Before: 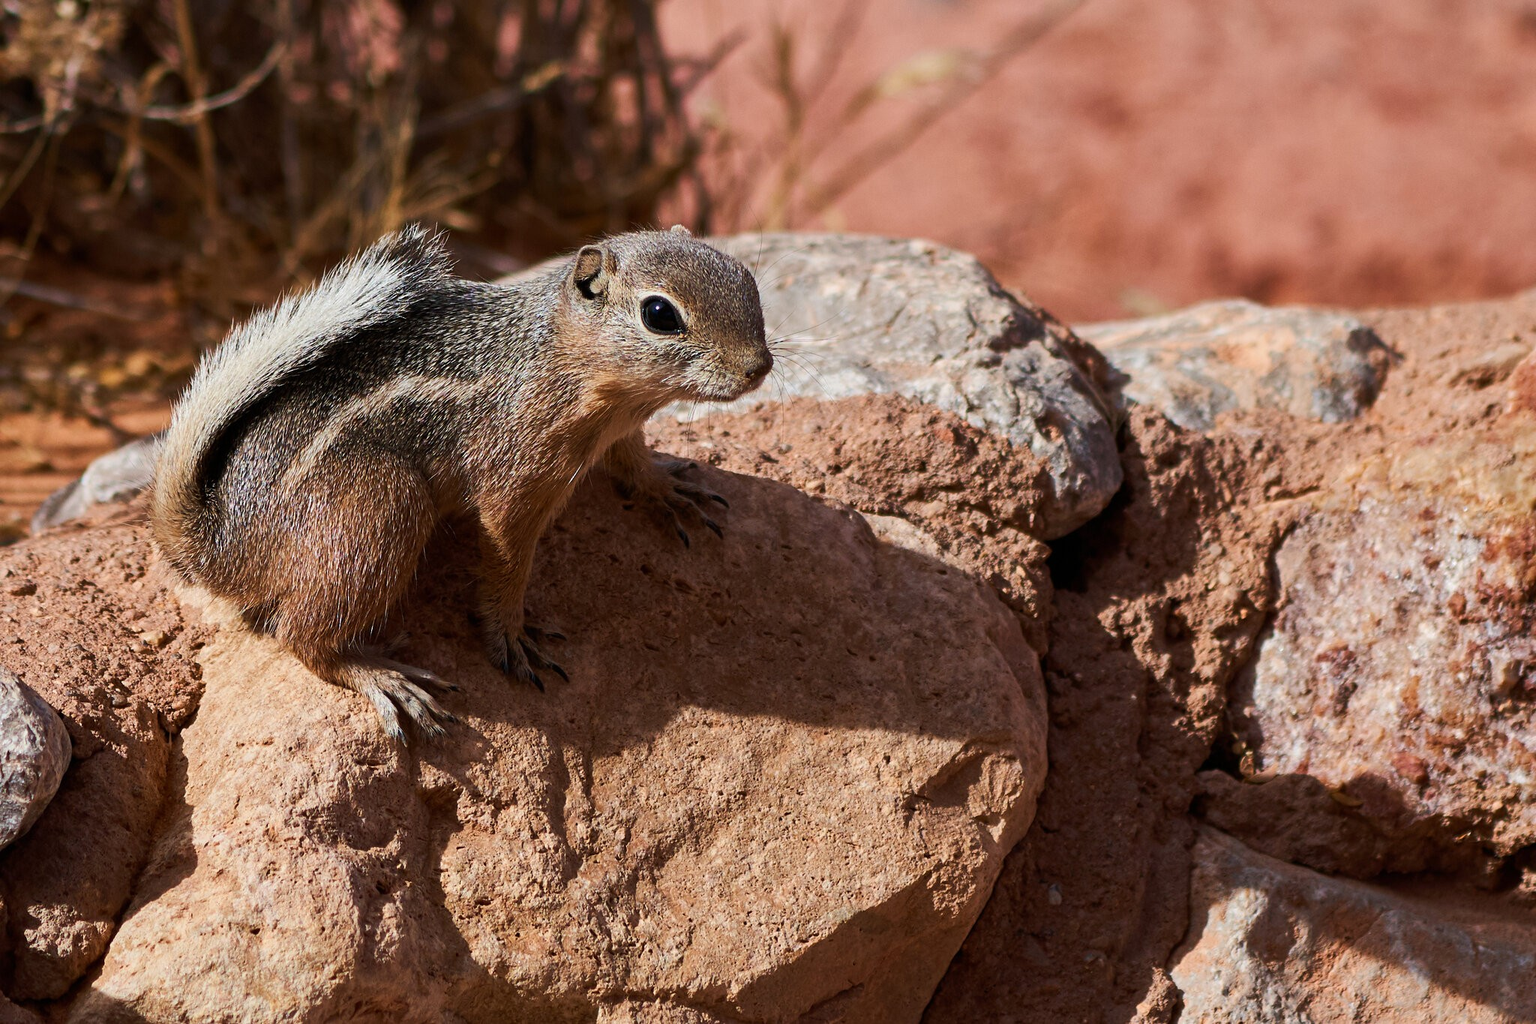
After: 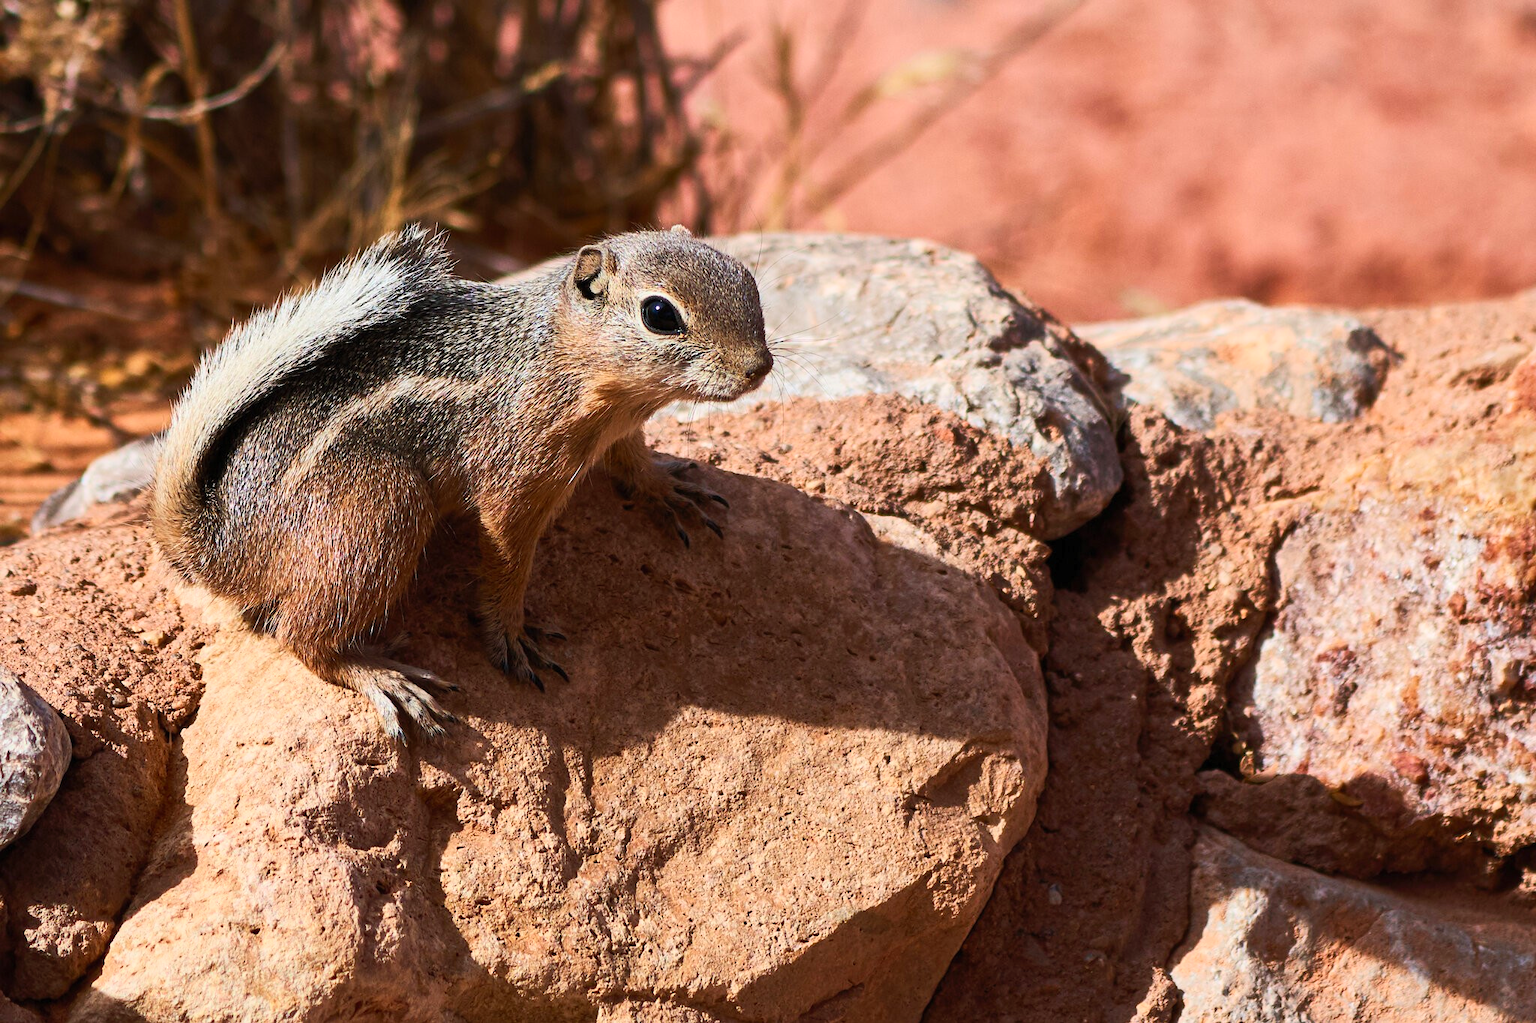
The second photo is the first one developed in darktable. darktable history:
contrast brightness saturation: contrast 0.203, brightness 0.159, saturation 0.222
